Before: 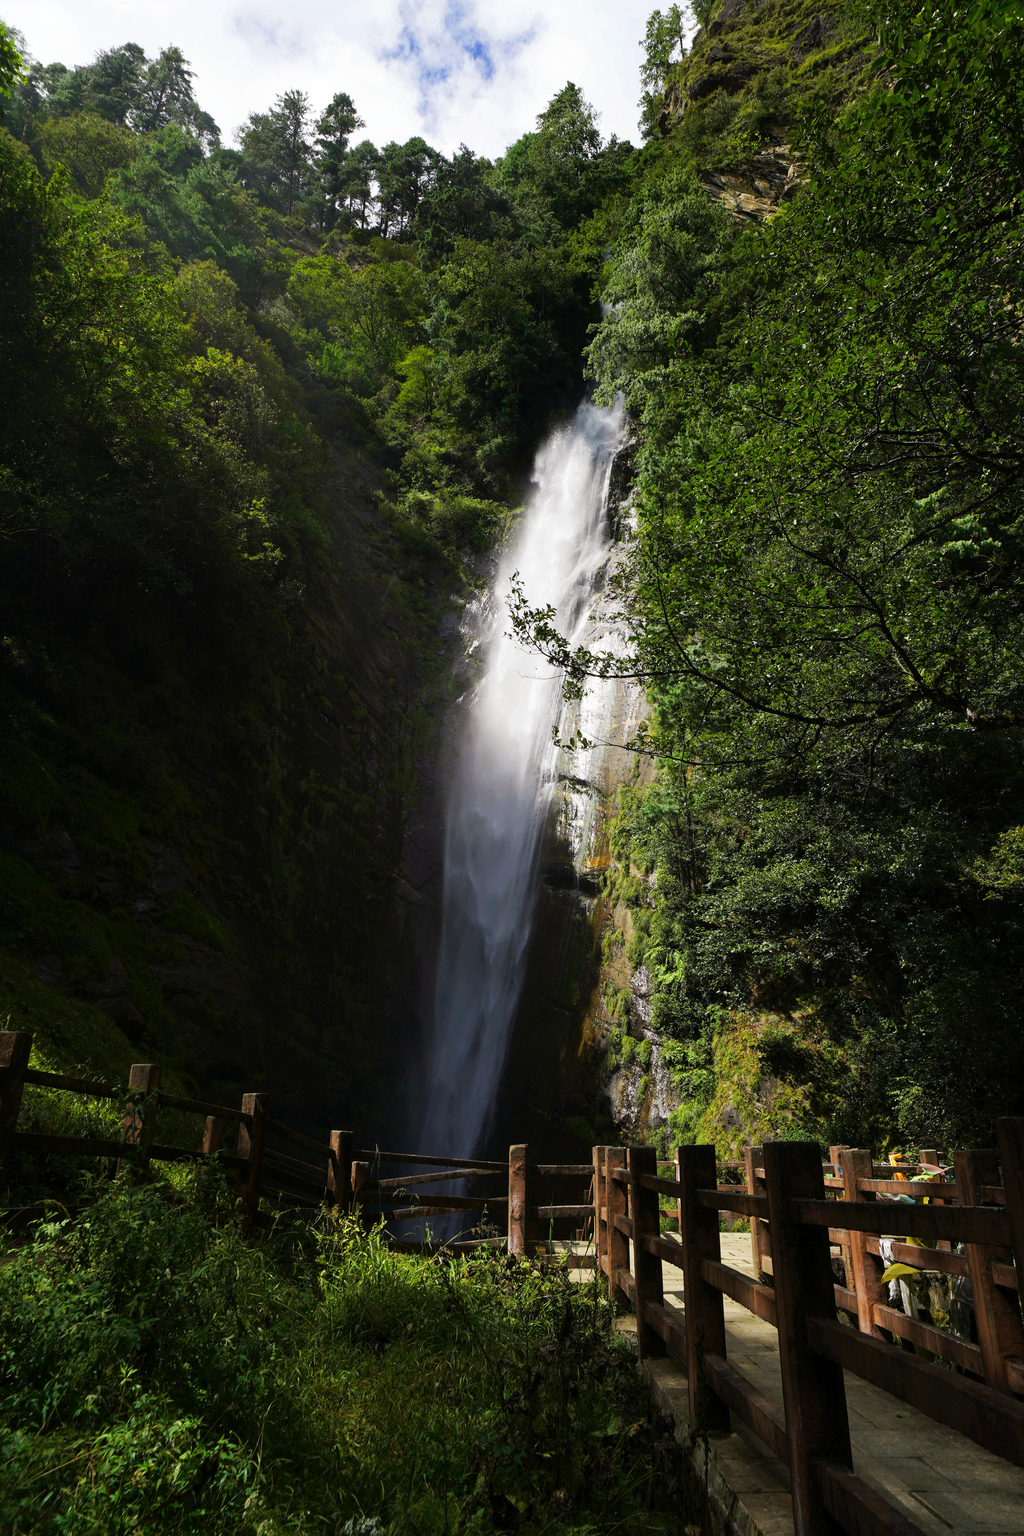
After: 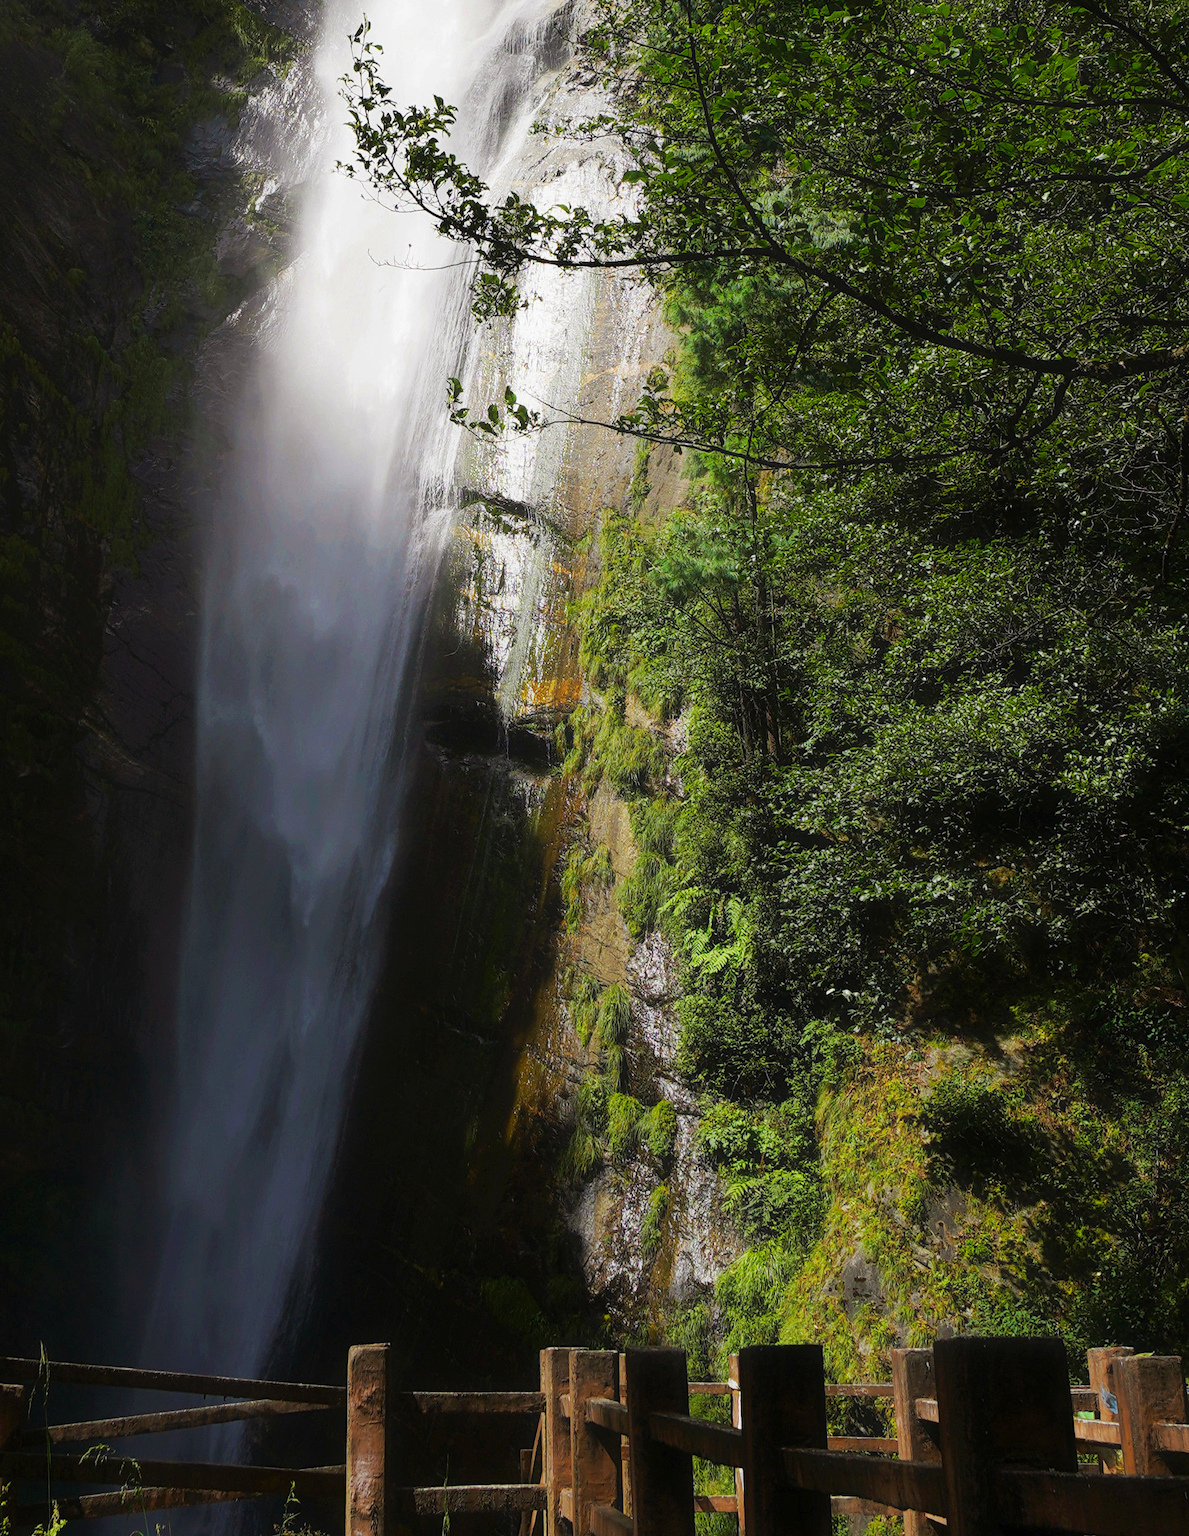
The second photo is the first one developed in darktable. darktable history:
contrast equalizer: y [[0.5, 0.496, 0.435, 0.435, 0.496, 0.5], [0.5 ×6], [0.5 ×6], [0 ×6], [0 ×6]]
crop: left 35.03%, top 36.625%, right 14.663%, bottom 20.057%
